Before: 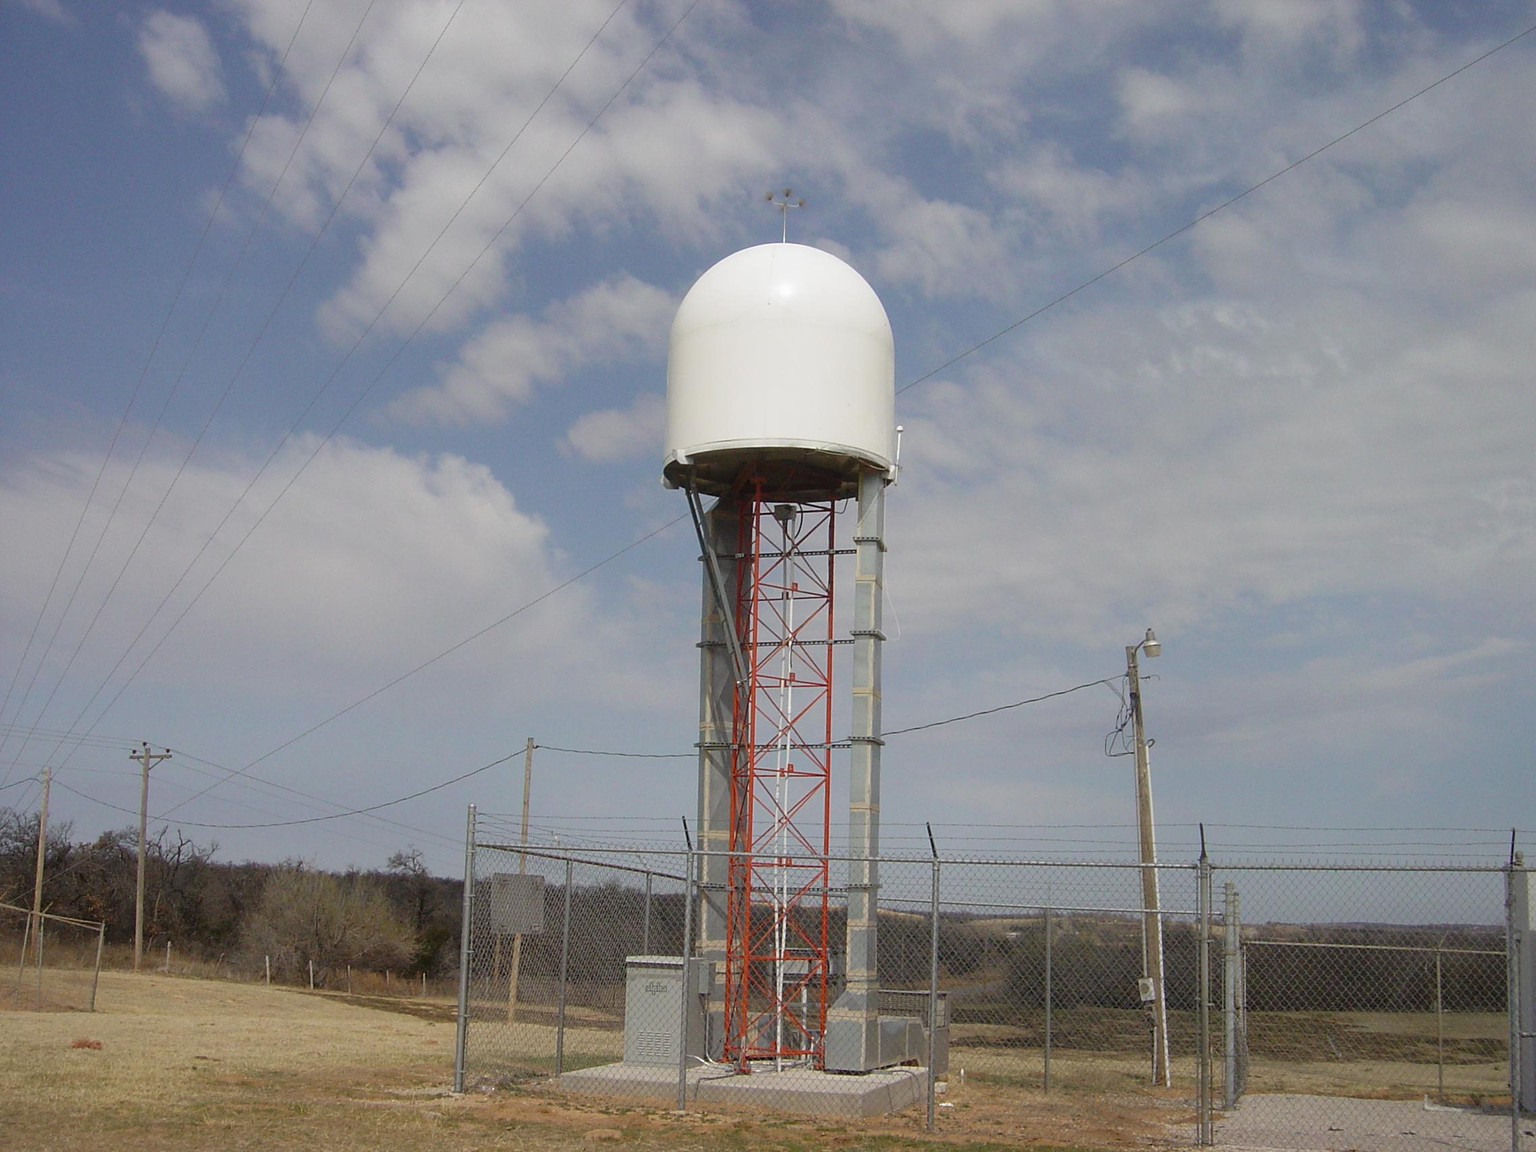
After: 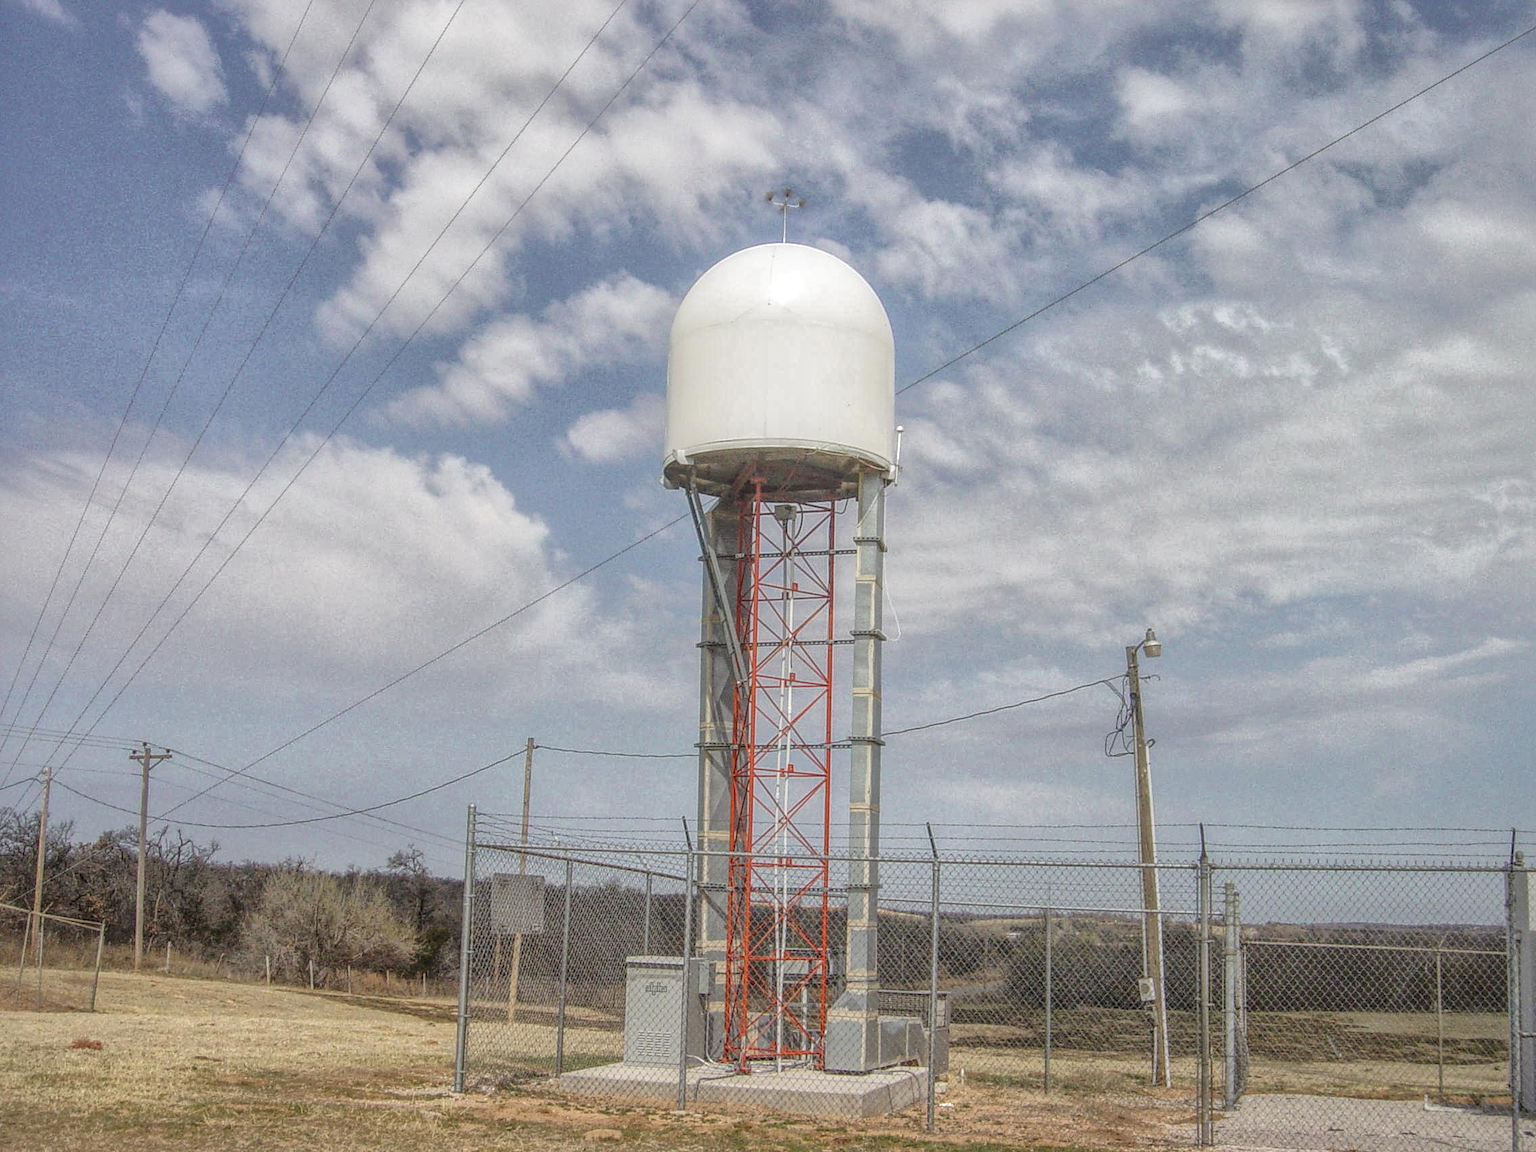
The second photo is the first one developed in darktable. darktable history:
global tonemap: drago (1, 100), detail 1
local contrast: highlights 20%, shadows 30%, detail 200%, midtone range 0.2
